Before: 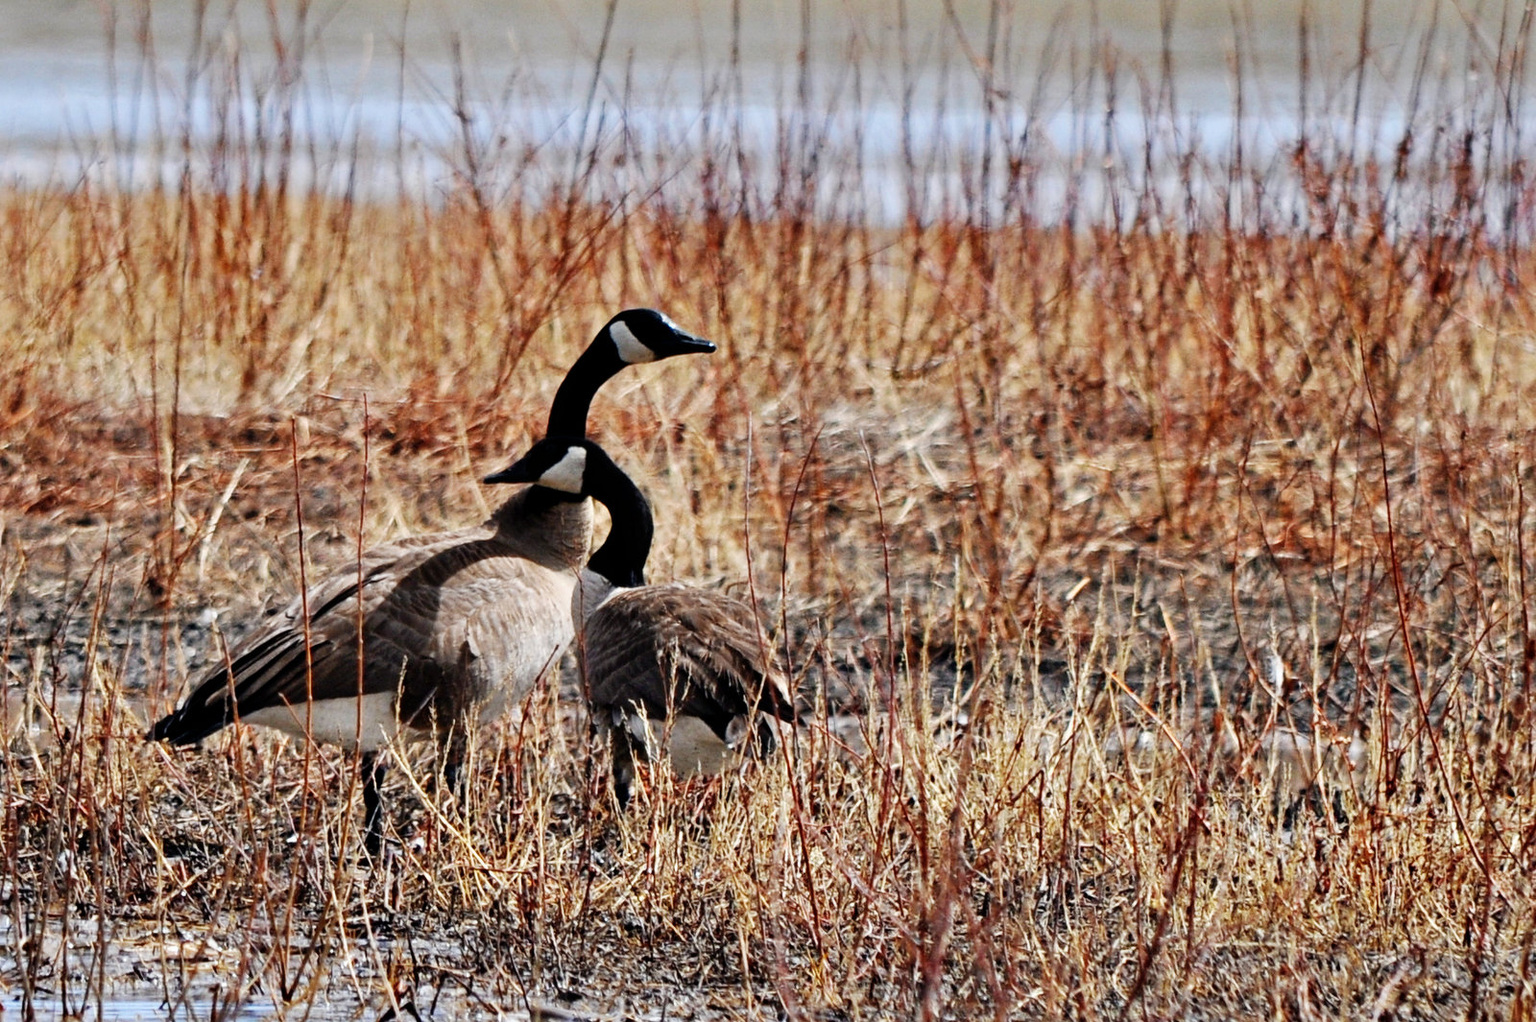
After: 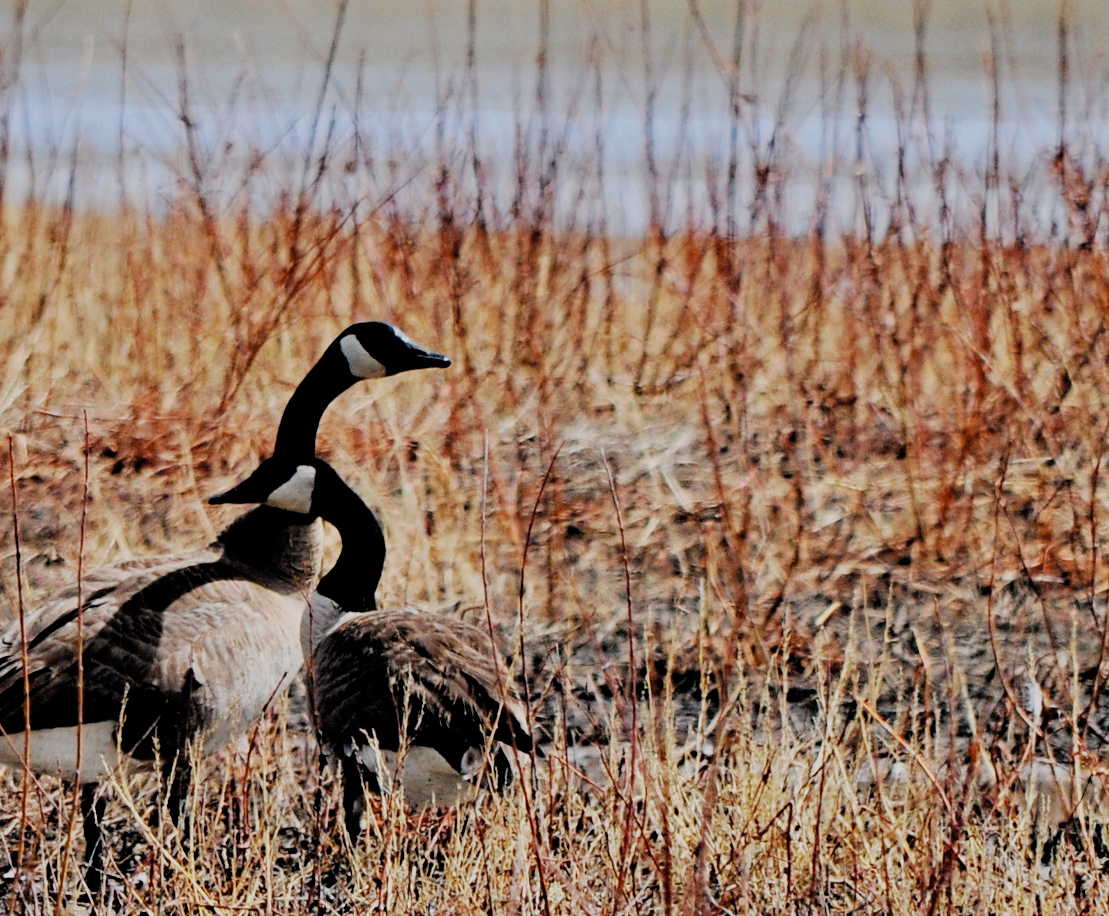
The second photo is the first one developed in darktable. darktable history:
crop: left 18.479%, right 12.2%, bottom 13.971%
filmic rgb: black relative exposure -4.58 EV, white relative exposure 4.8 EV, threshold 3 EV, hardness 2.36, latitude 36.07%, contrast 1.048, highlights saturation mix 1.32%, shadows ↔ highlights balance 1.25%, color science v4 (2020), enable highlight reconstruction true
